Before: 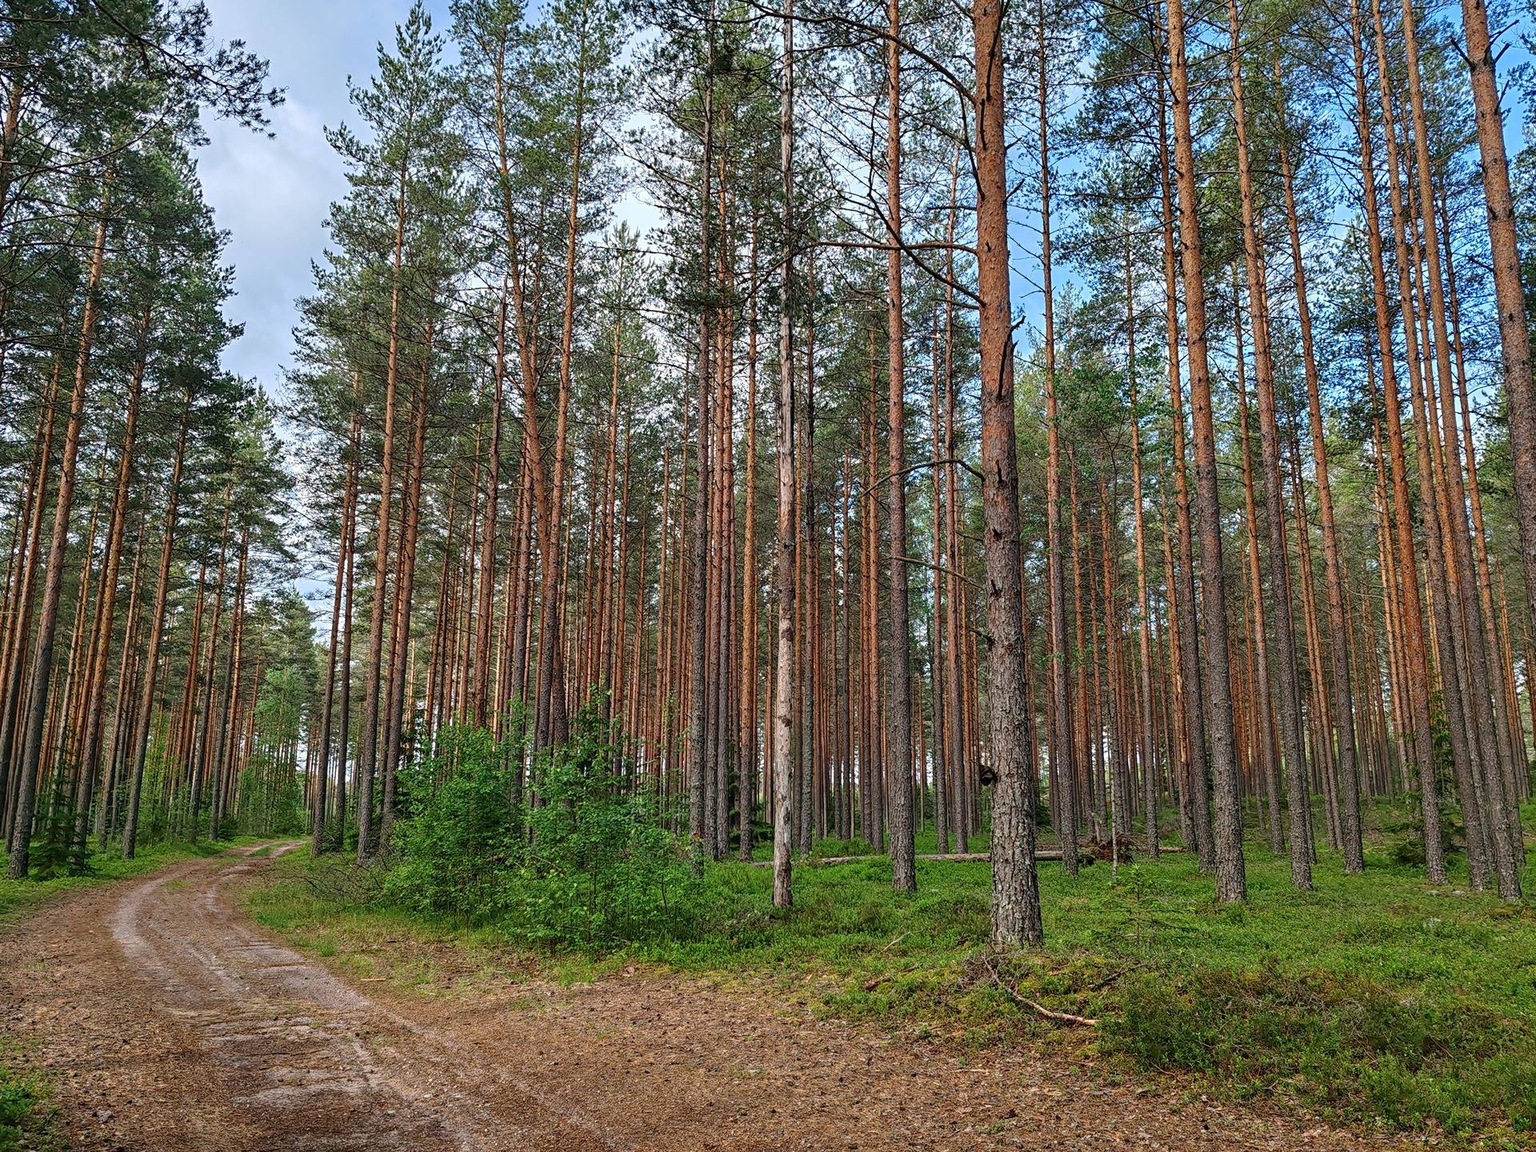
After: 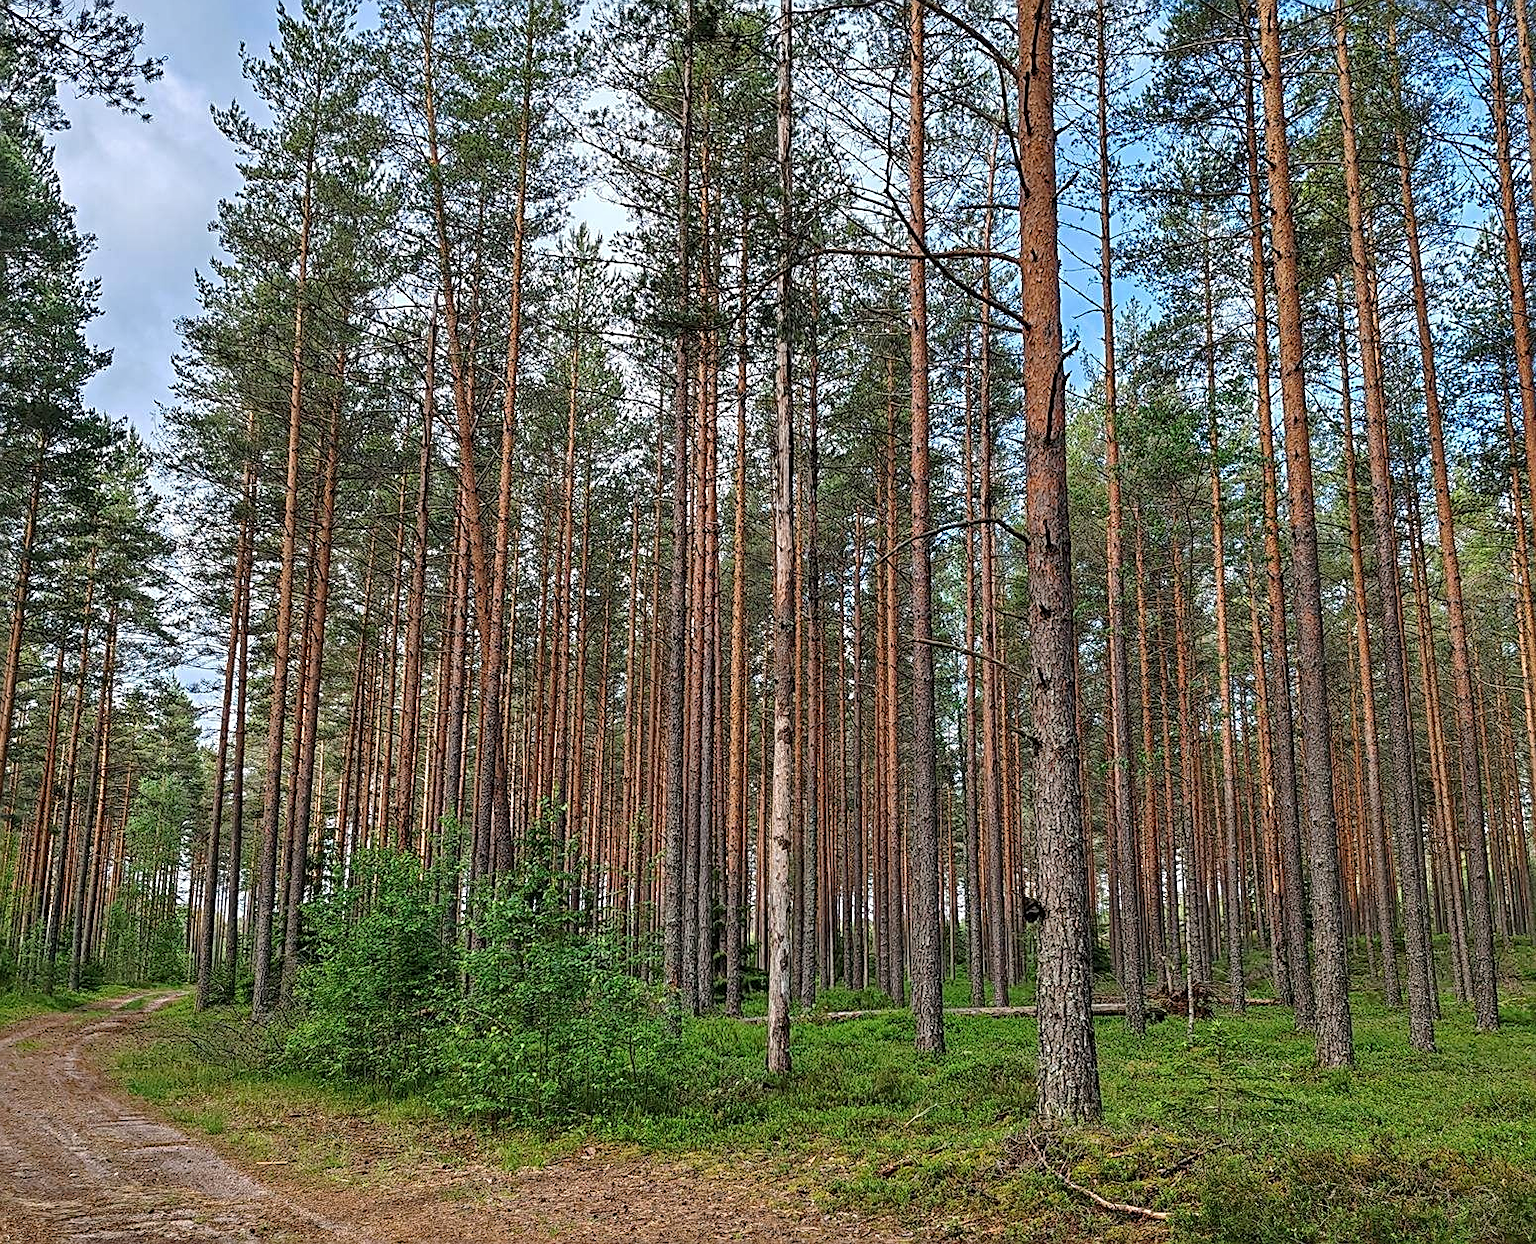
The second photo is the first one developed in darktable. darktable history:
crop: left 10.012%, top 3.582%, right 9.219%, bottom 9.183%
haze removal: compatibility mode true
sharpen: on, module defaults
shadows and highlights: soften with gaussian
